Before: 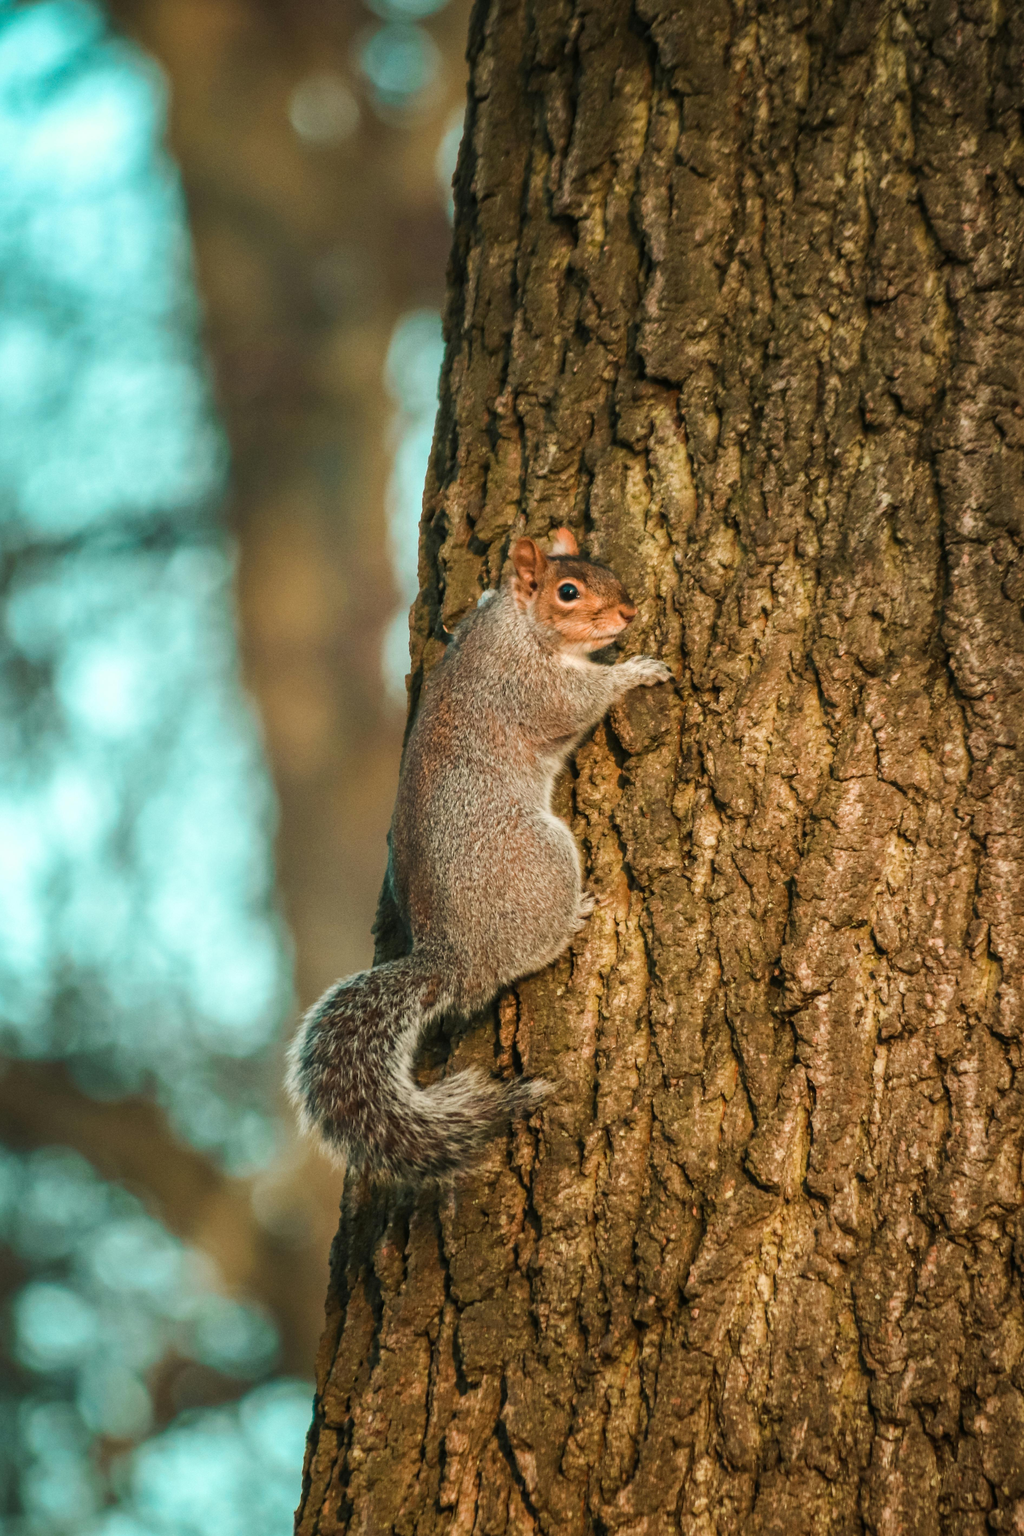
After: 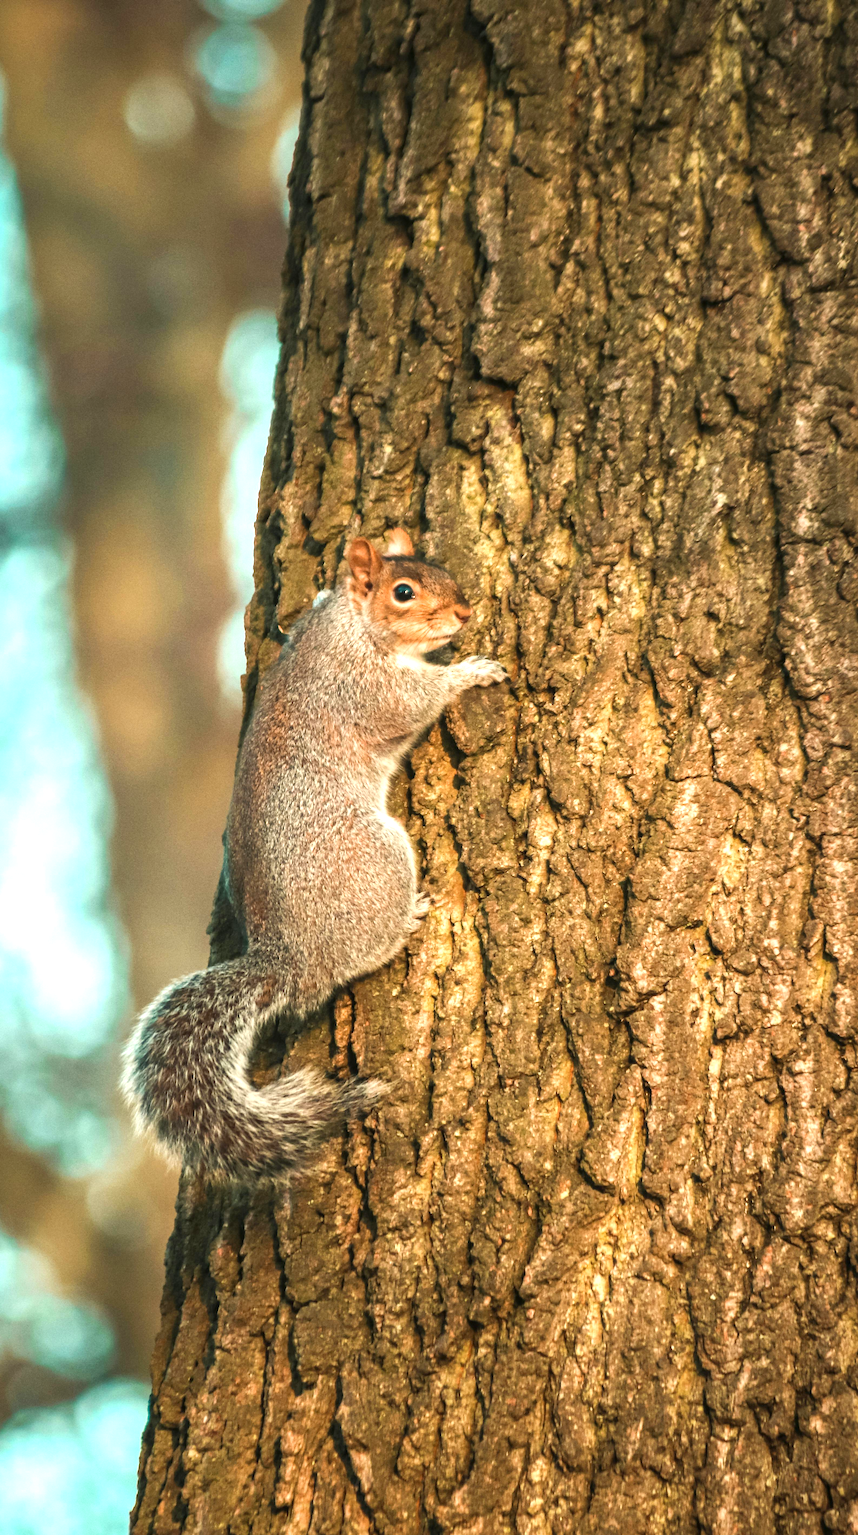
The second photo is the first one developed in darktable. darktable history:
crop: left 16.145%
exposure: black level correction 0, exposure 0.95 EV, compensate exposure bias true, compensate highlight preservation false
